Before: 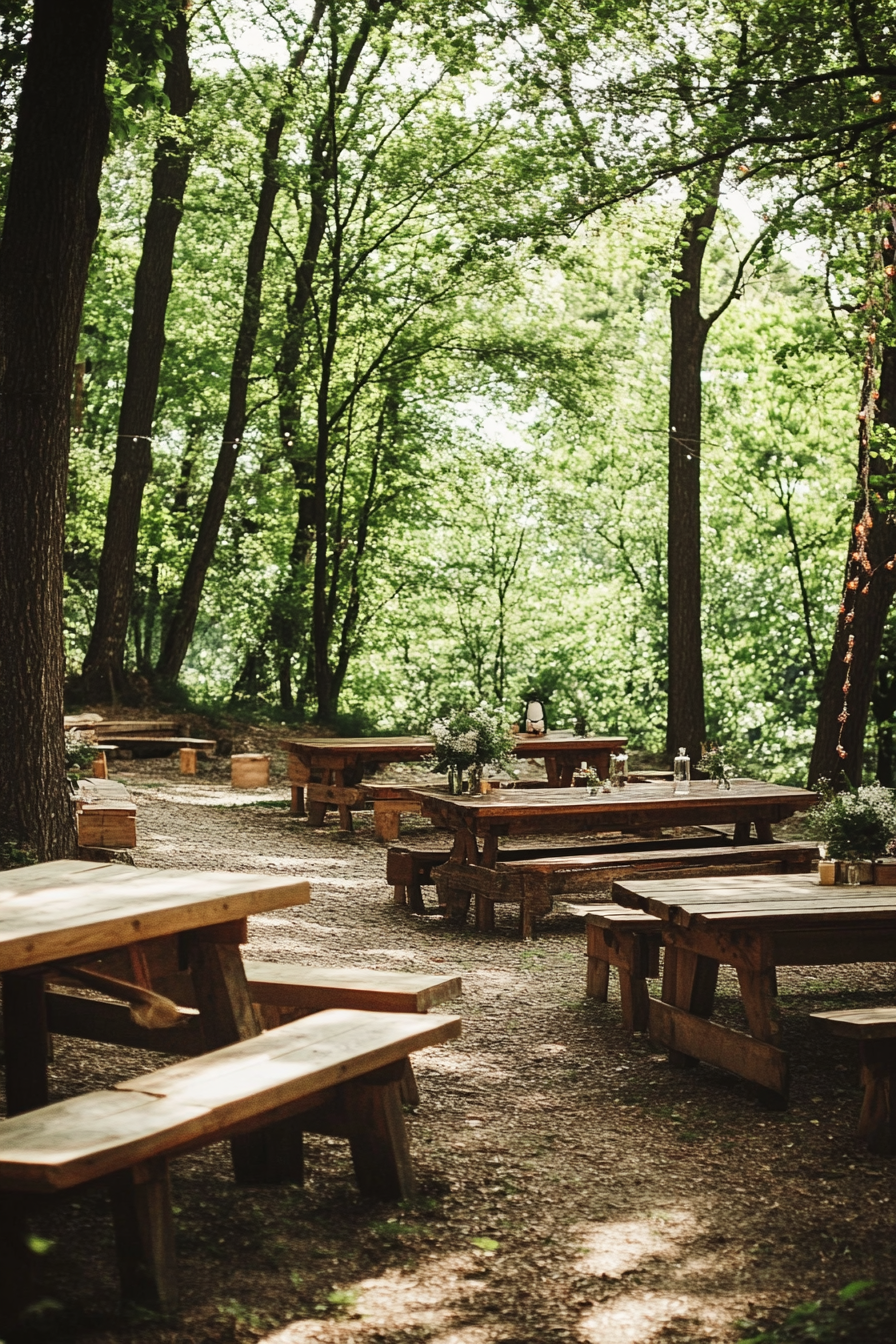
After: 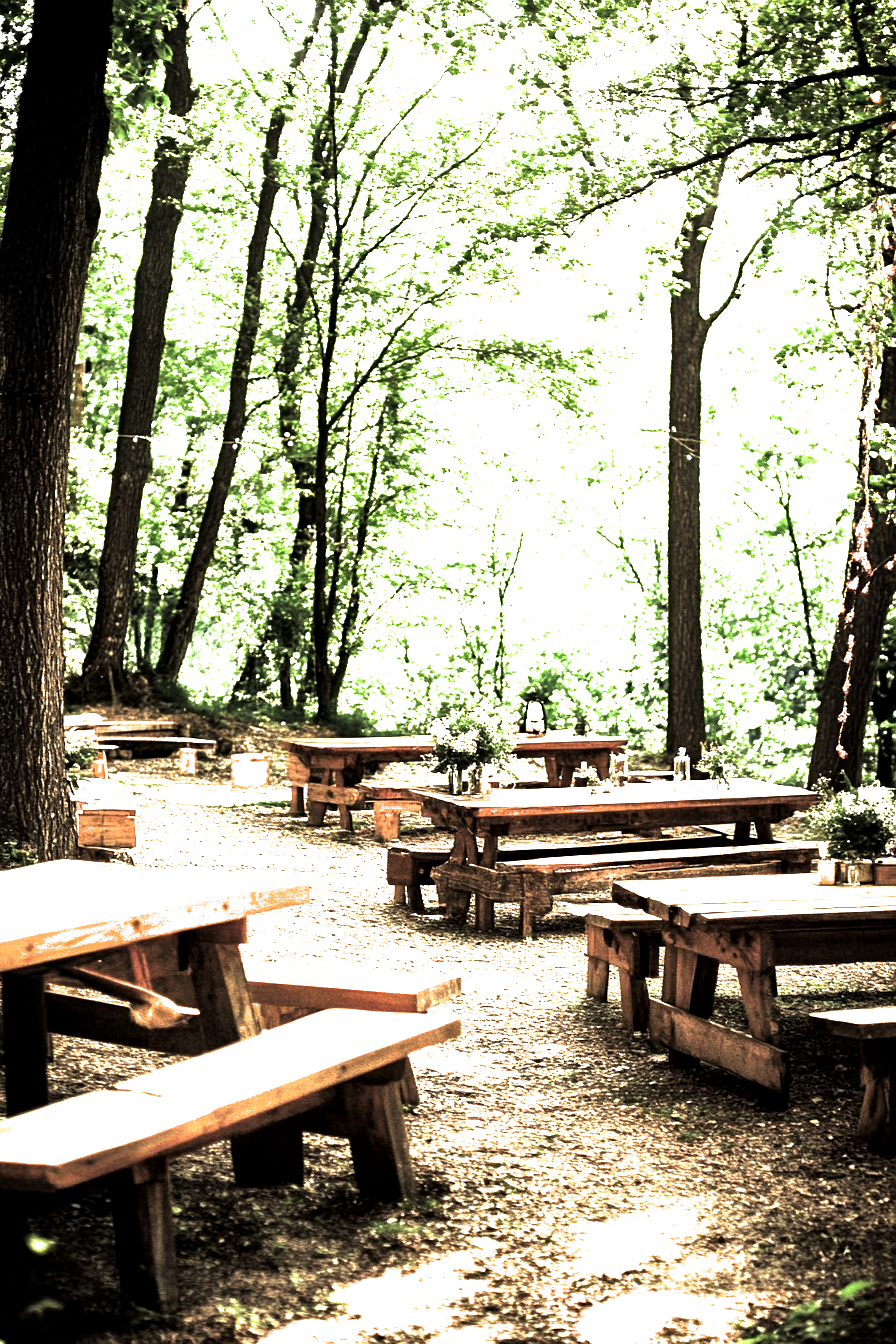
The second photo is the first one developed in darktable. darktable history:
filmic rgb: black relative exposure -8.2 EV, white relative exposure 2.2 EV, threshold 3 EV, hardness 7.11, latitude 85.74%, contrast 1.696, highlights saturation mix -4%, shadows ↔ highlights balance -2.69%, color science v5 (2021), contrast in shadows safe, contrast in highlights safe, enable highlight reconstruction true
exposure: black level correction 0.001, exposure 2 EV, compensate highlight preservation false
local contrast: mode bilateral grid, contrast 25, coarseness 60, detail 151%, midtone range 0.2
